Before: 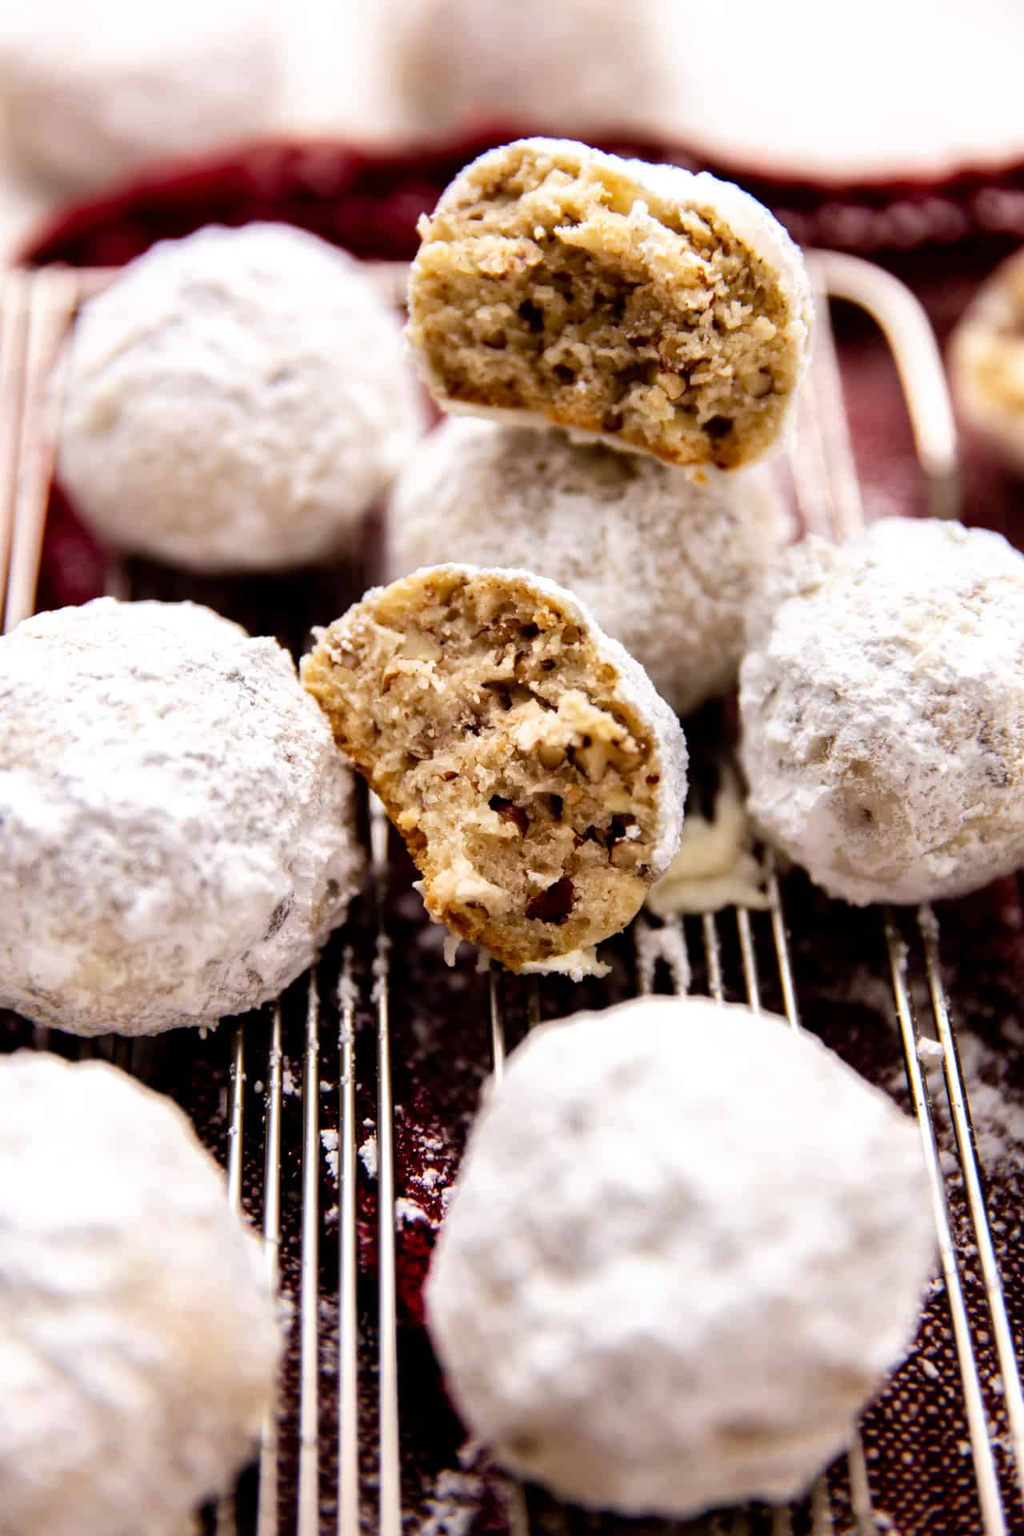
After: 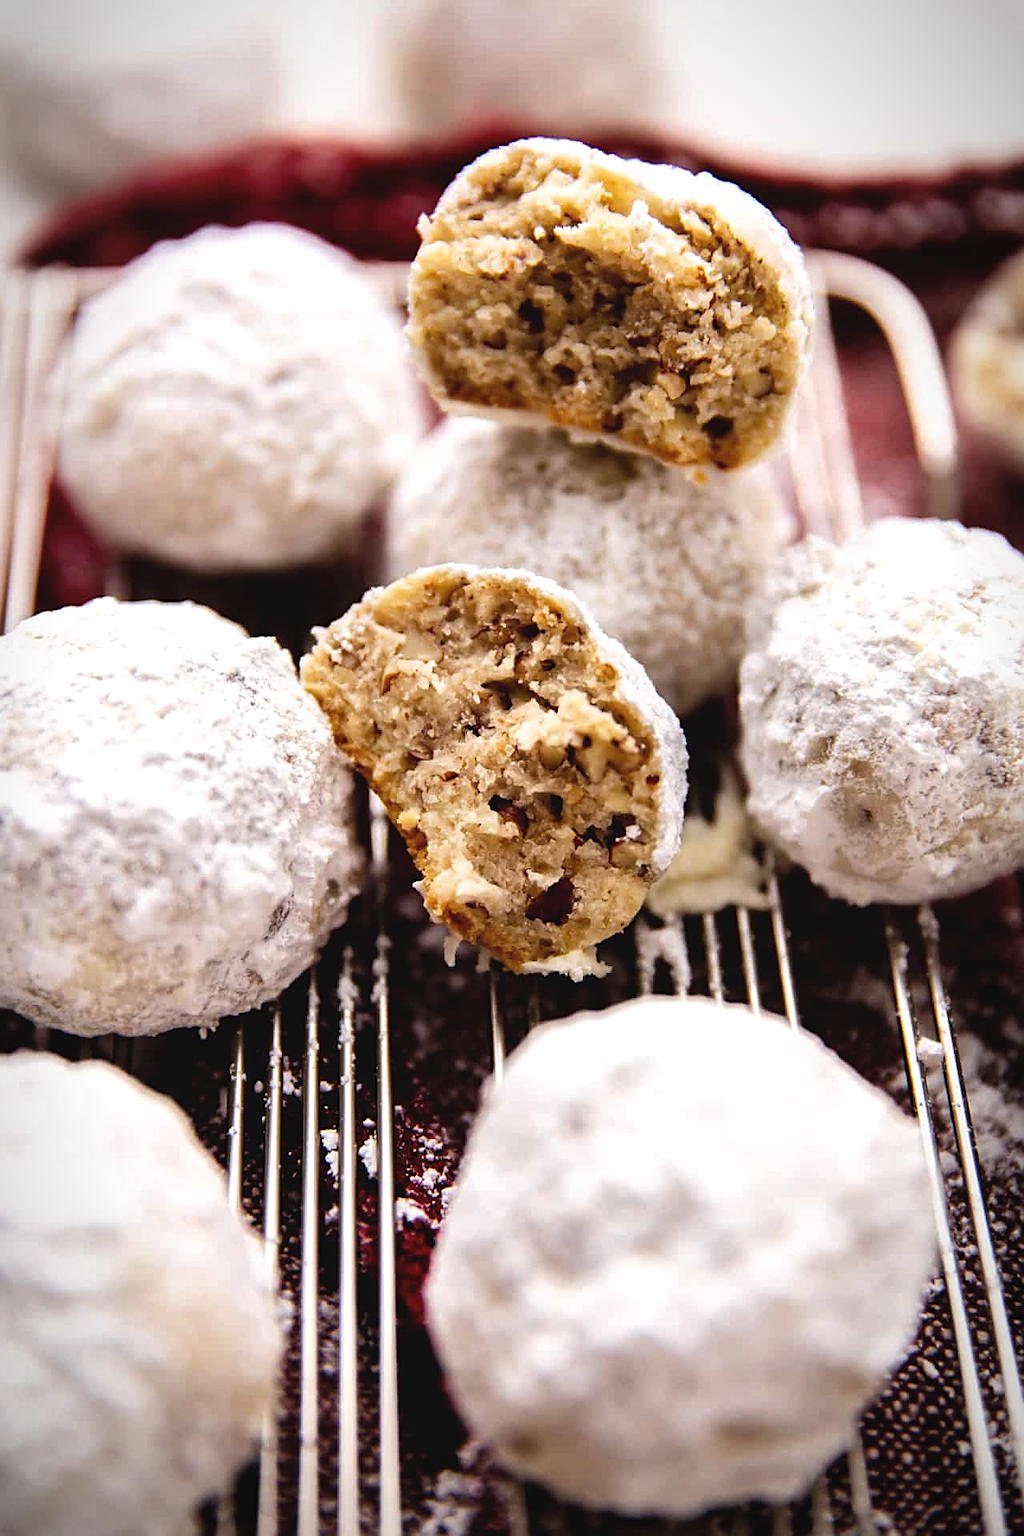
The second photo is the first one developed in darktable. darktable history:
exposure: black level correction -0.005, exposure 0.054 EV, compensate highlight preservation false
sharpen: on, module defaults
vignetting: fall-off start 87%, automatic ratio true
